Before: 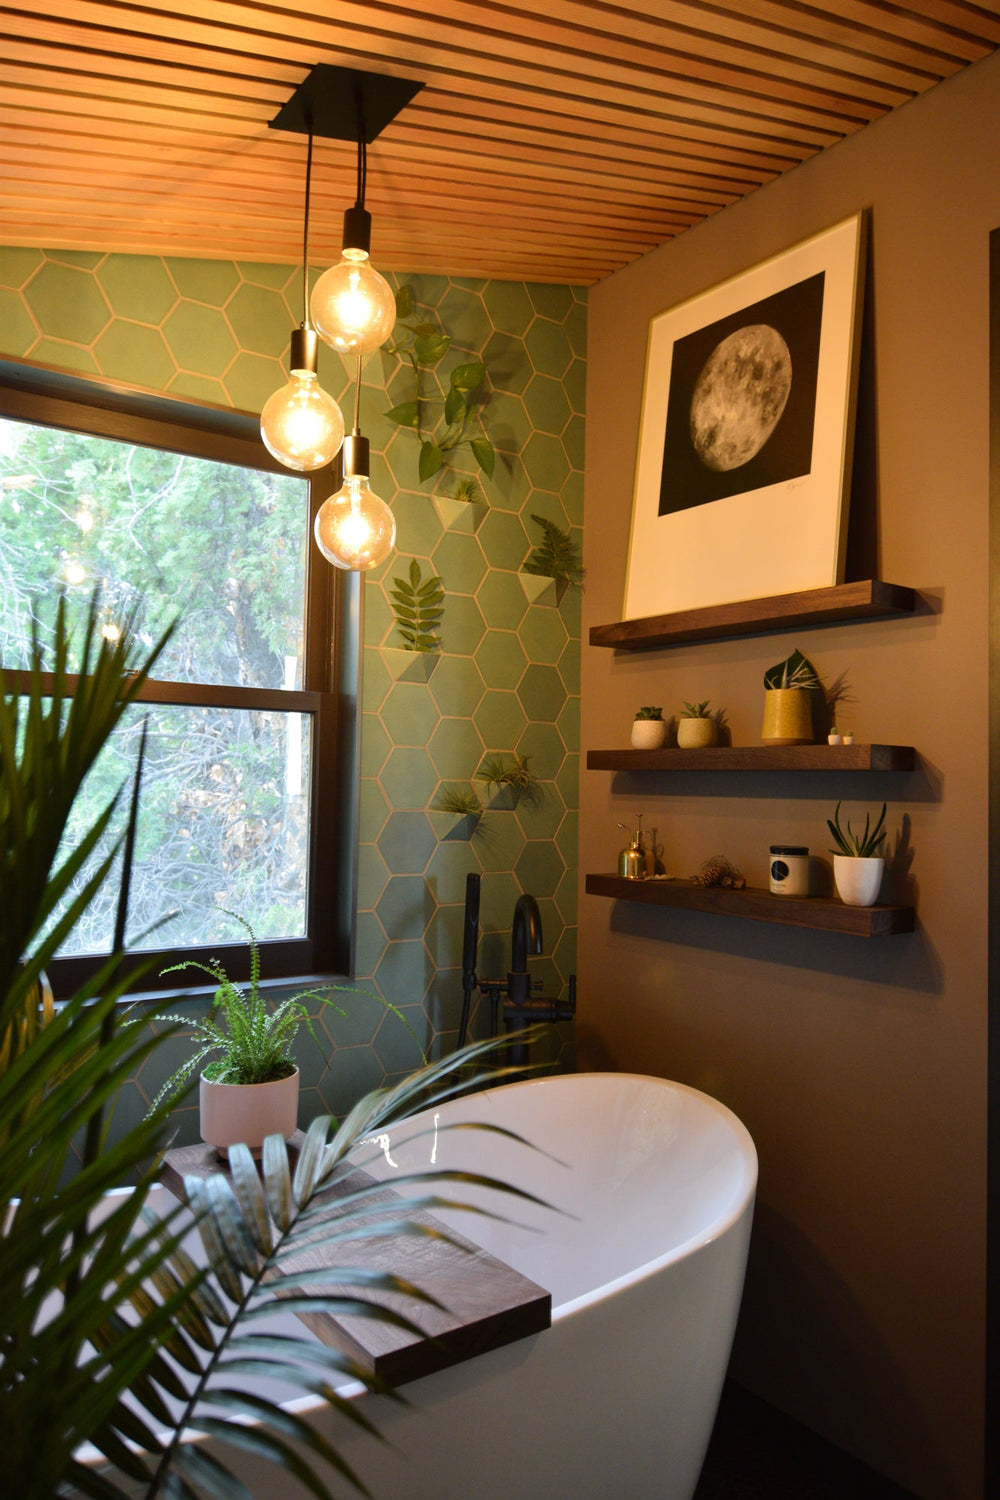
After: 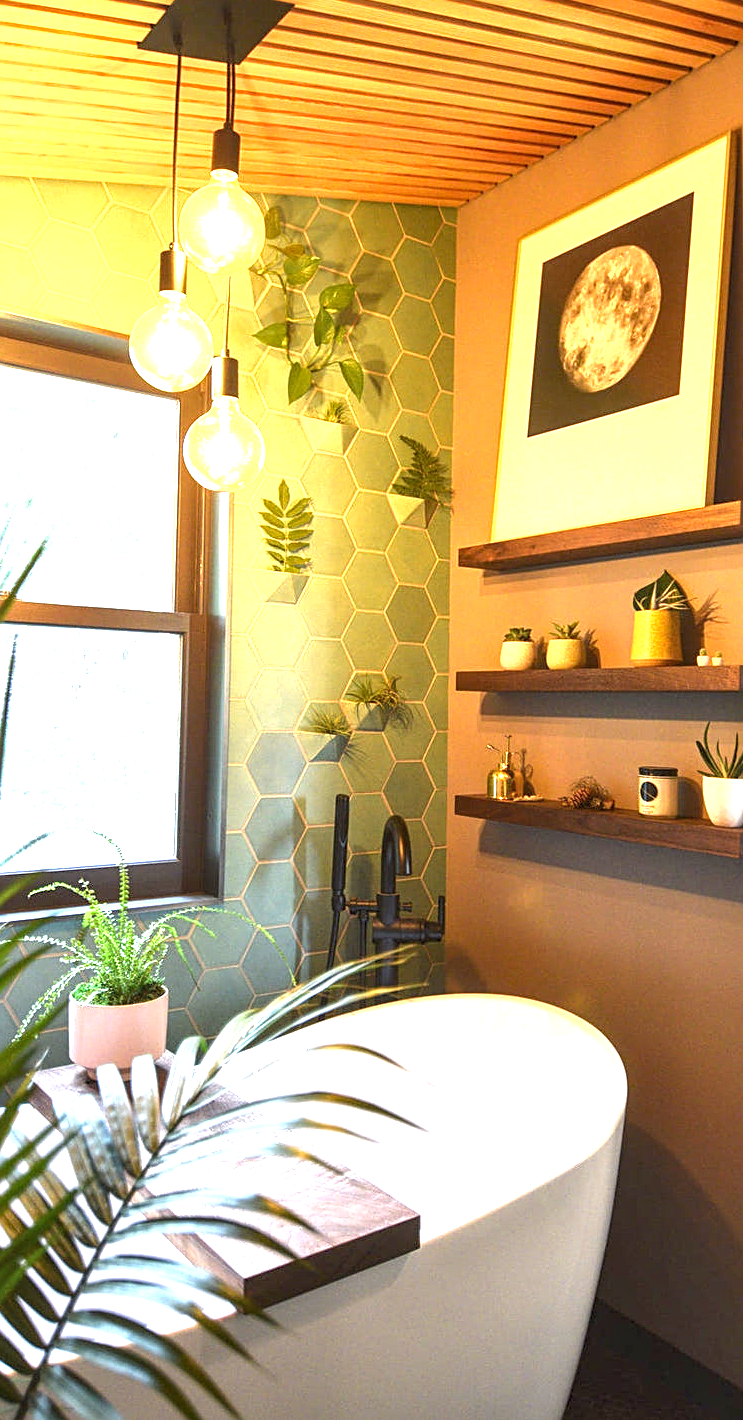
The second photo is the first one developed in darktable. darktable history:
local contrast: on, module defaults
exposure: exposure 1.99 EV, compensate highlight preservation false
tone equalizer: on, module defaults
crop and rotate: left 13.113%, top 5.276%, right 12.583%
sharpen: on, module defaults
shadows and highlights: shadows 25.28, highlights -23.64
